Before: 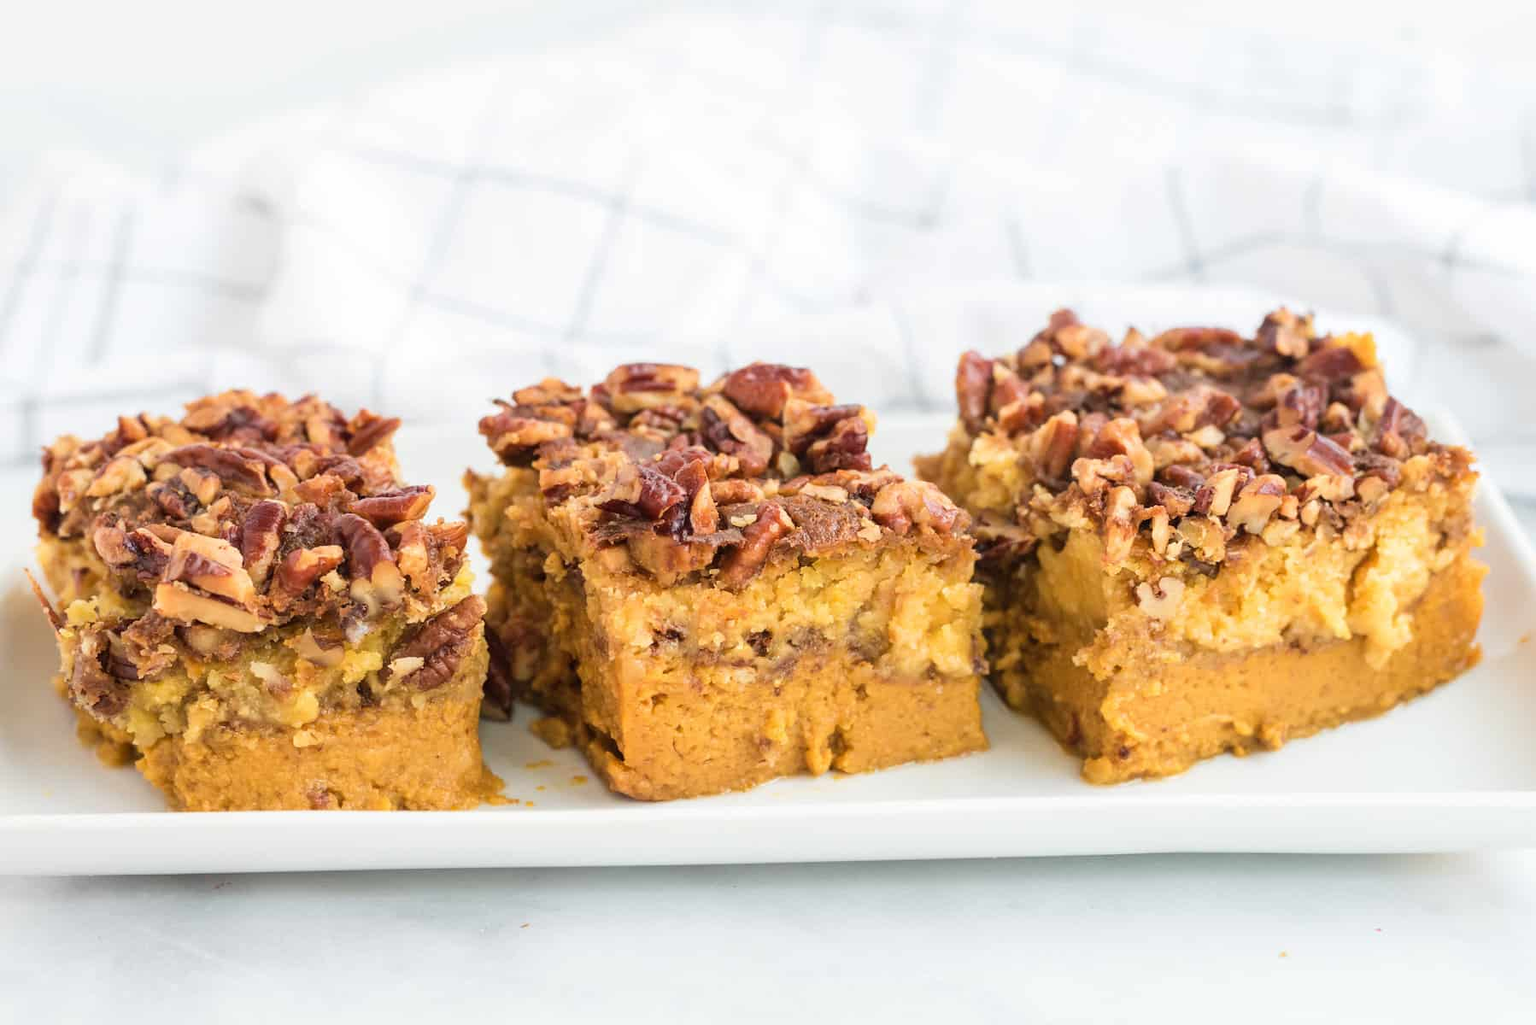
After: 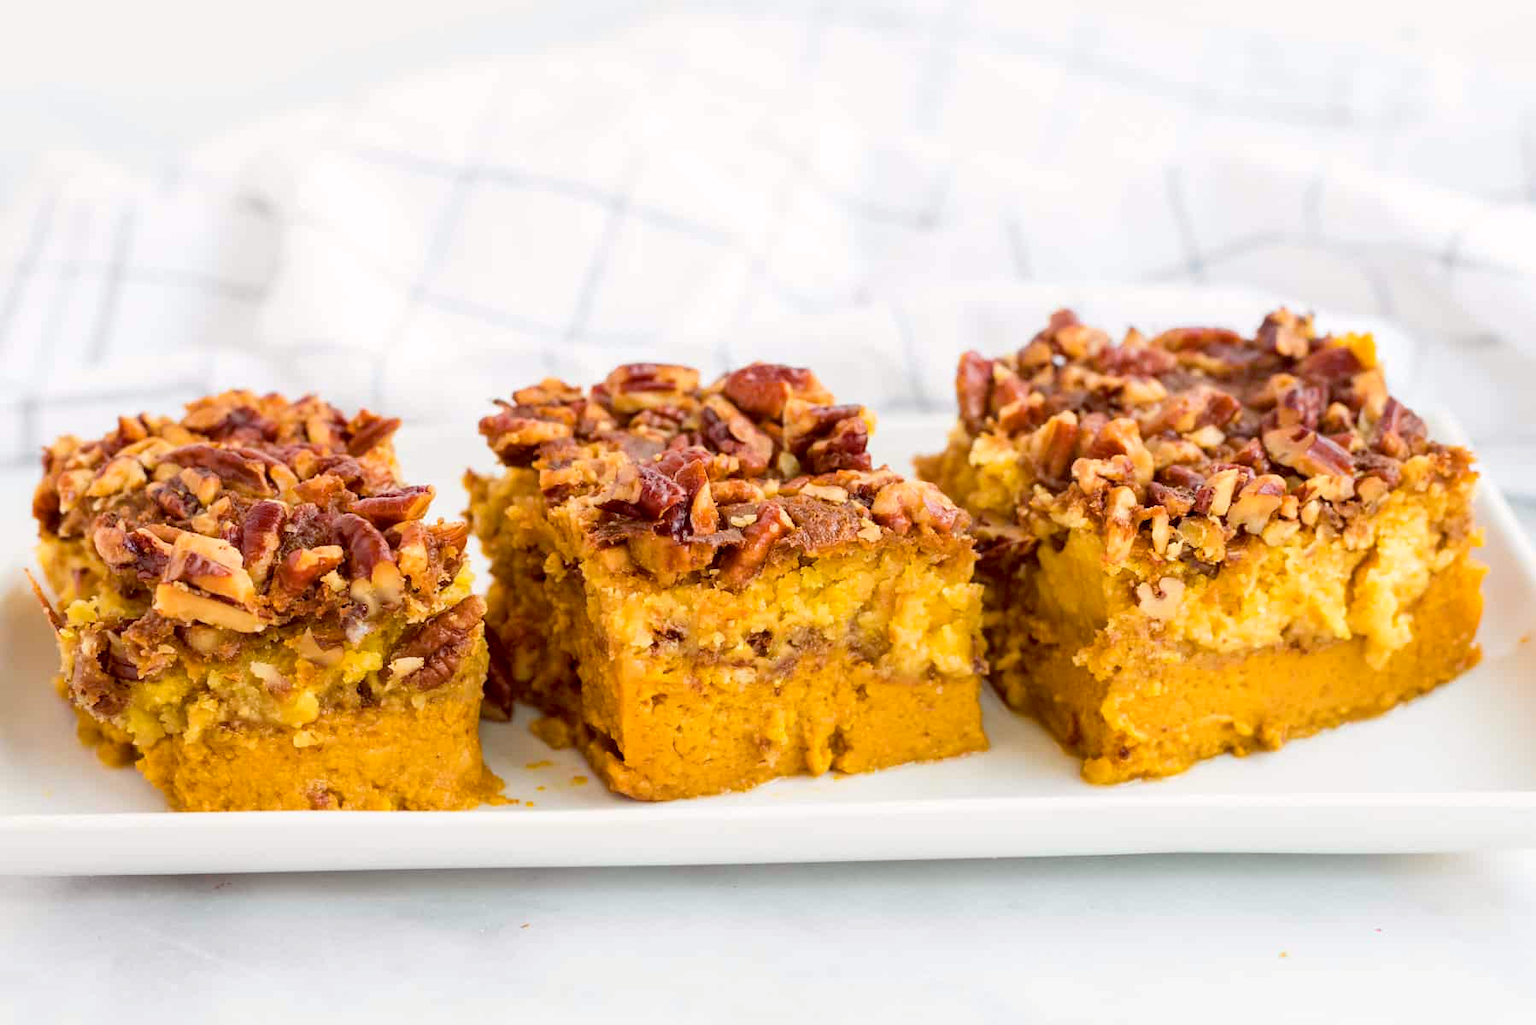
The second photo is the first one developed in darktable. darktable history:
color balance rgb: shadows lift › chroma 0.797%, shadows lift › hue 110.07°, global offset › luminance -0.222%, global offset › chroma 0.261%, linear chroma grading › global chroma 10.085%, perceptual saturation grading › global saturation 10.448%
